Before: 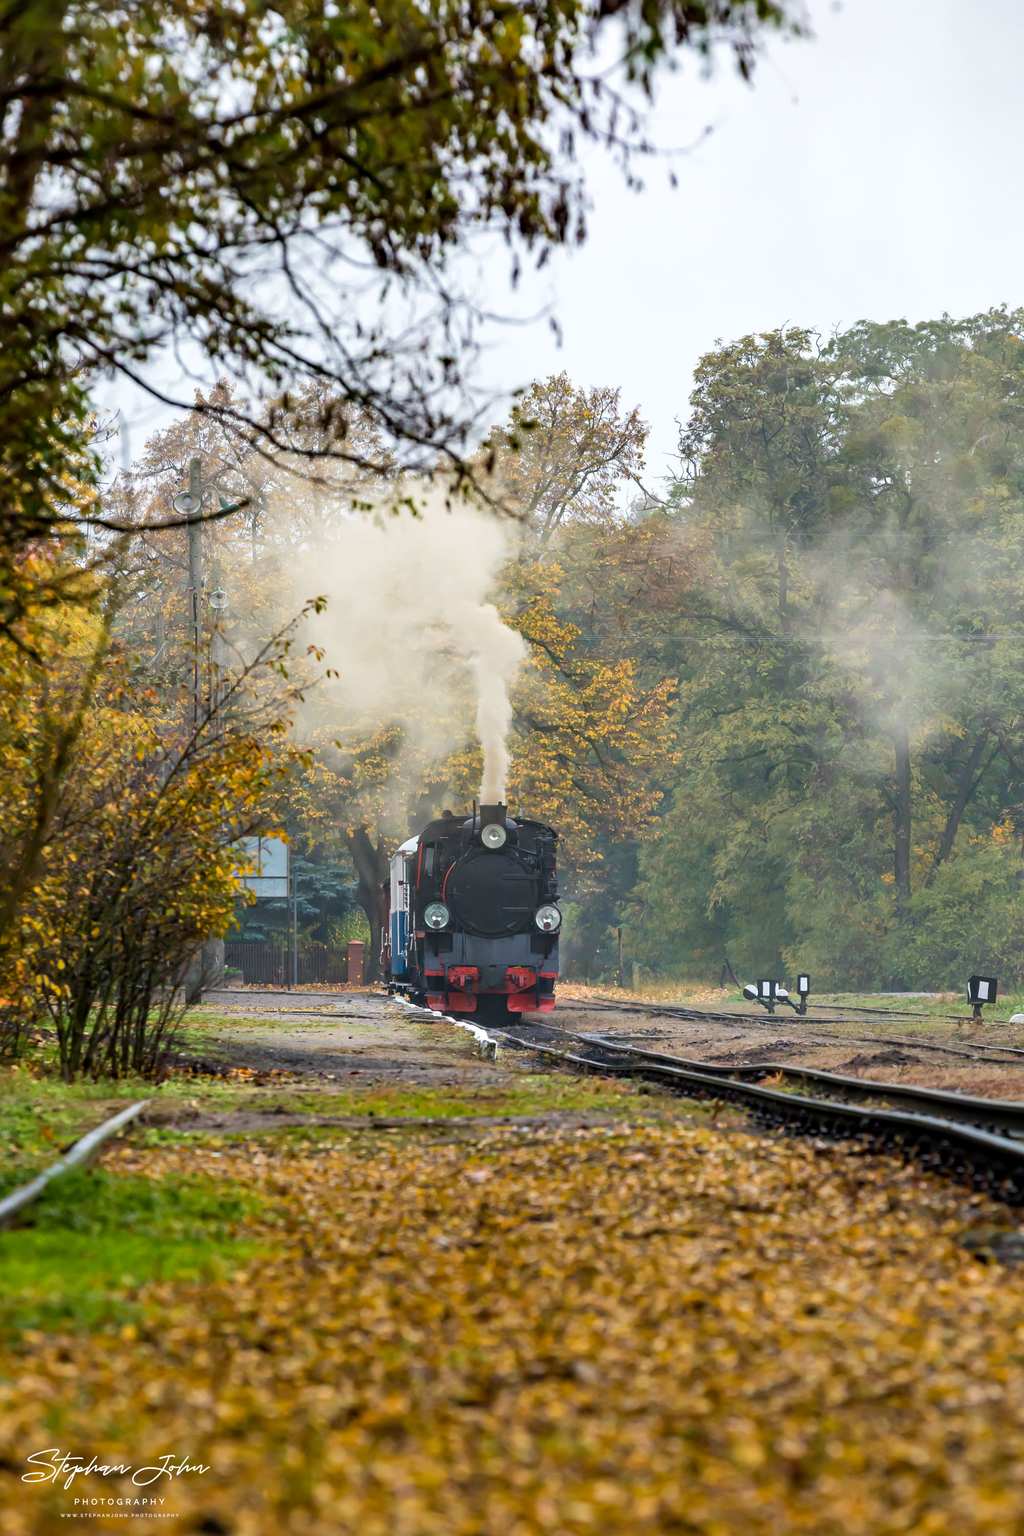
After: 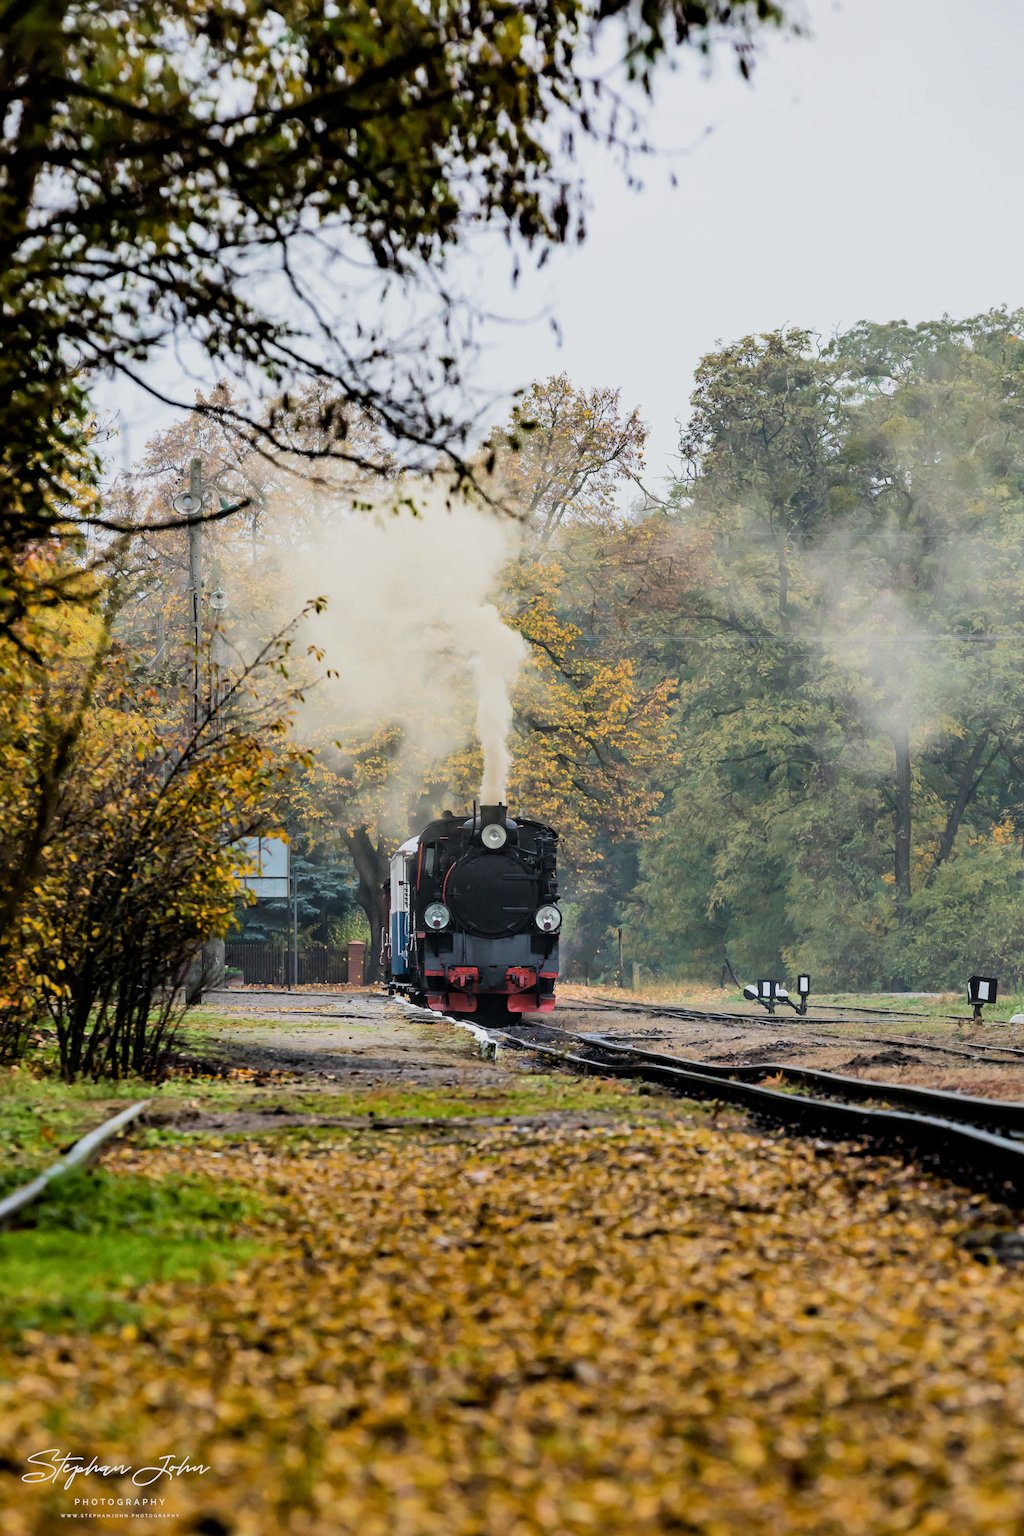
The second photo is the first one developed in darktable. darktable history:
filmic rgb: black relative exposure -7.5 EV, white relative exposure 4.99 EV, hardness 3.34, contrast 1.301
